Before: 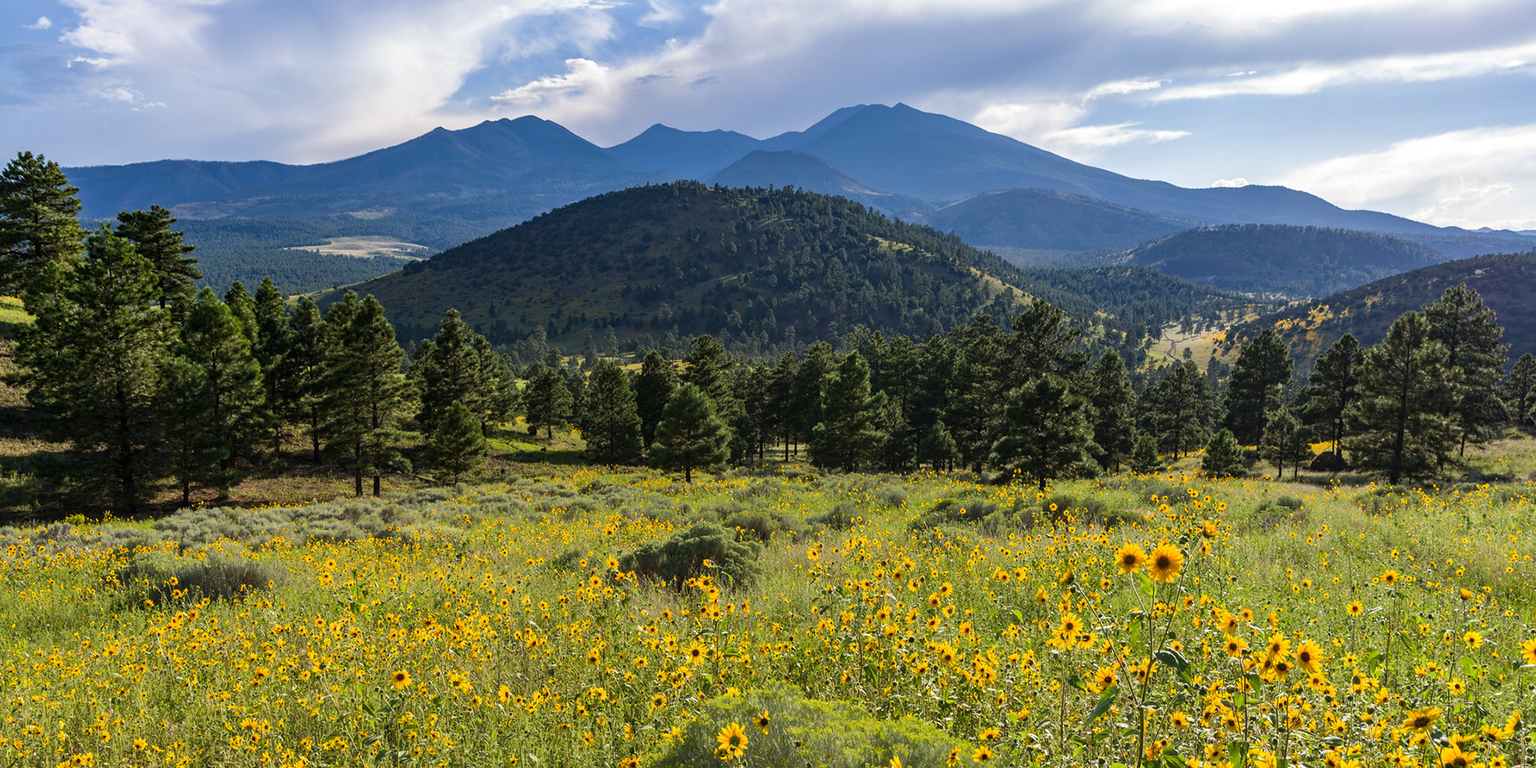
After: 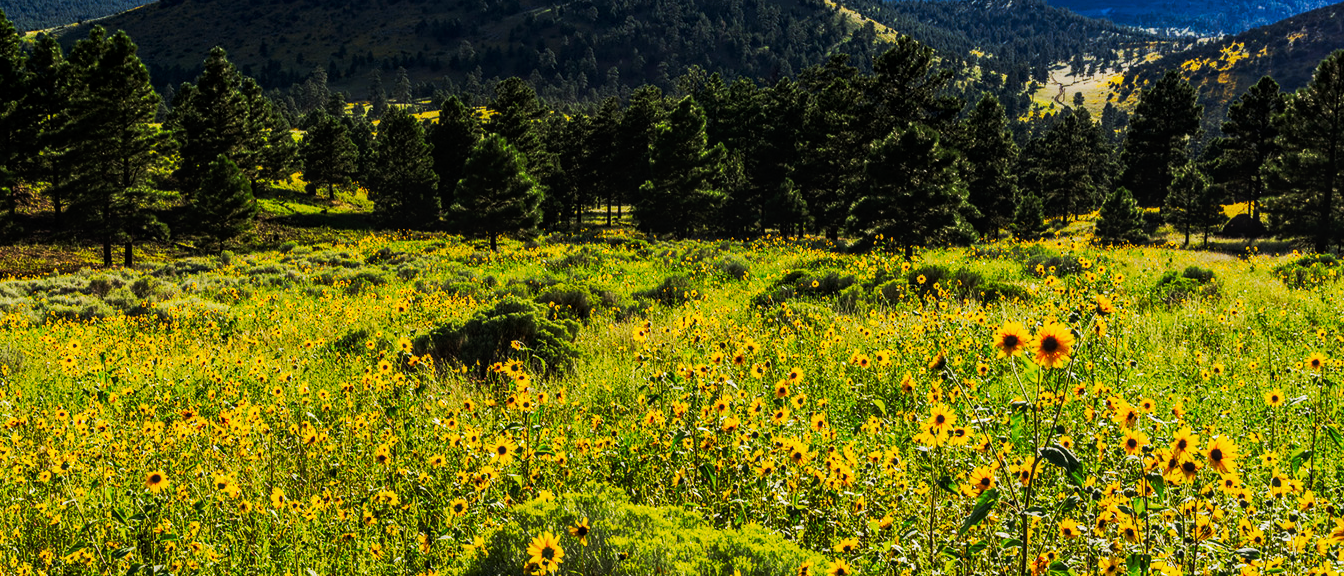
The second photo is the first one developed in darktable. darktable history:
tone curve: curves: ch0 [(0, 0) (0.003, 0.005) (0.011, 0.007) (0.025, 0.009) (0.044, 0.013) (0.069, 0.017) (0.1, 0.02) (0.136, 0.029) (0.177, 0.052) (0.224, 0.086) (0.277, 0.129) (0.335, 0.188) (0.399, 0.256) (0.468, 0.361) (0.543, 0.526) (0.623, 0.696) (0.709, 0.784) (0.801, 0.85) (0.898, 0.882) (1, 1)], preserve colors none
crop and rotate: left 17.433%, top 35.022%, right 7.883%, bottom 0.896%
local contrast: on, module defaults
